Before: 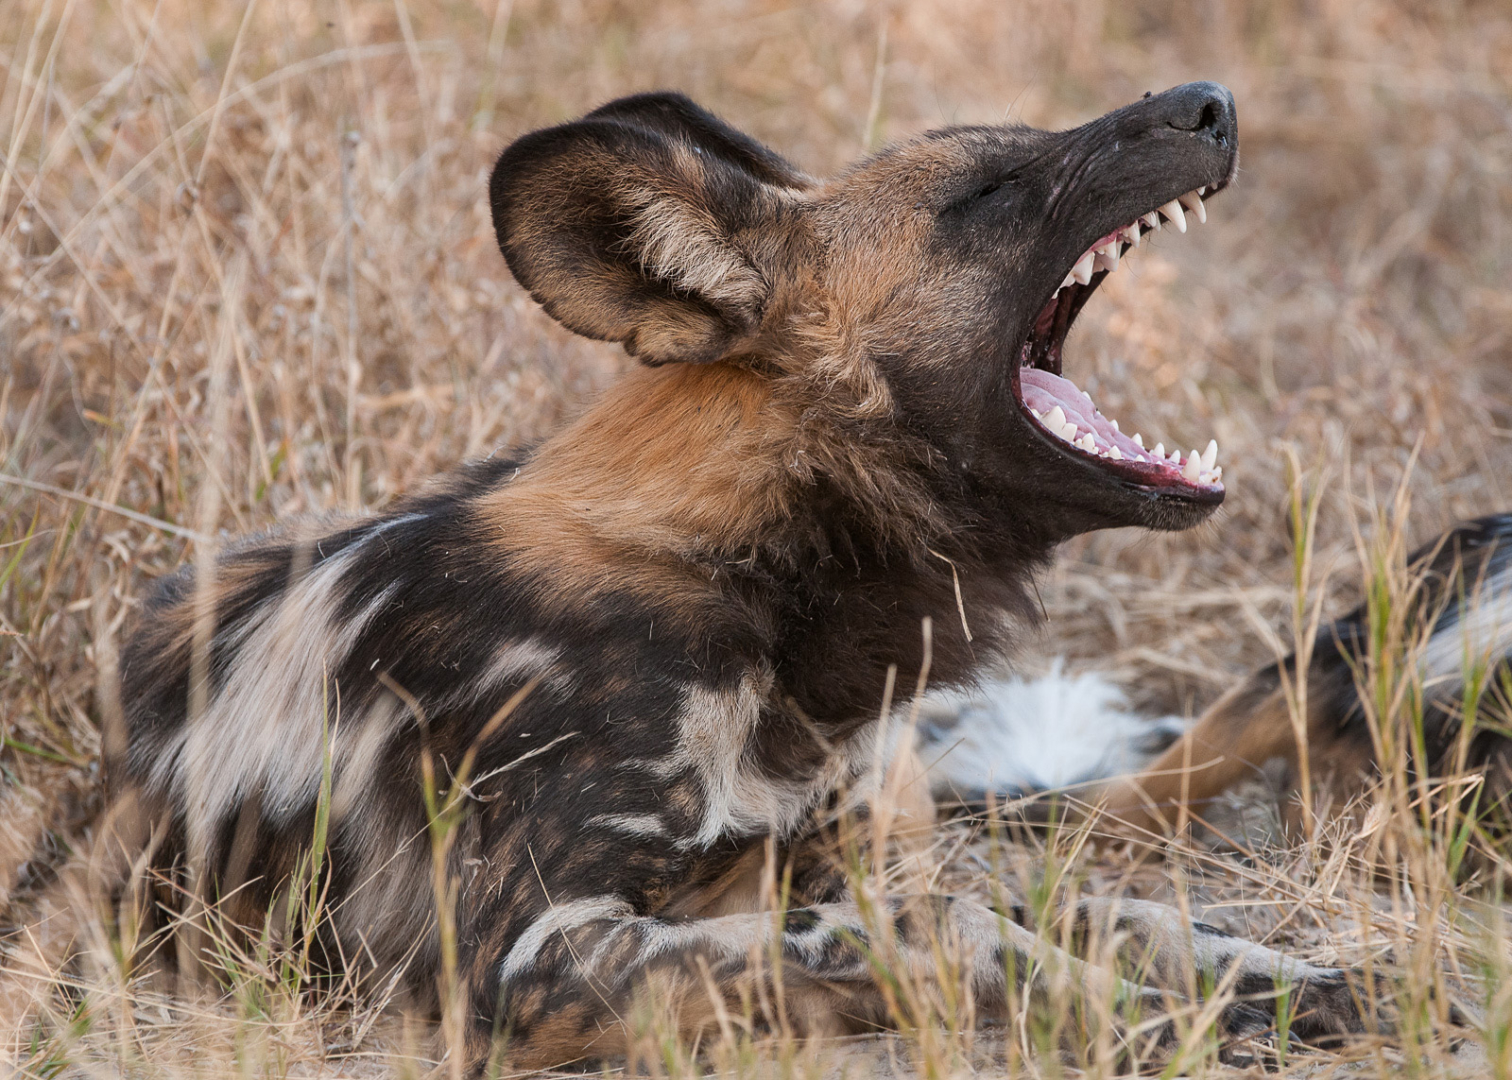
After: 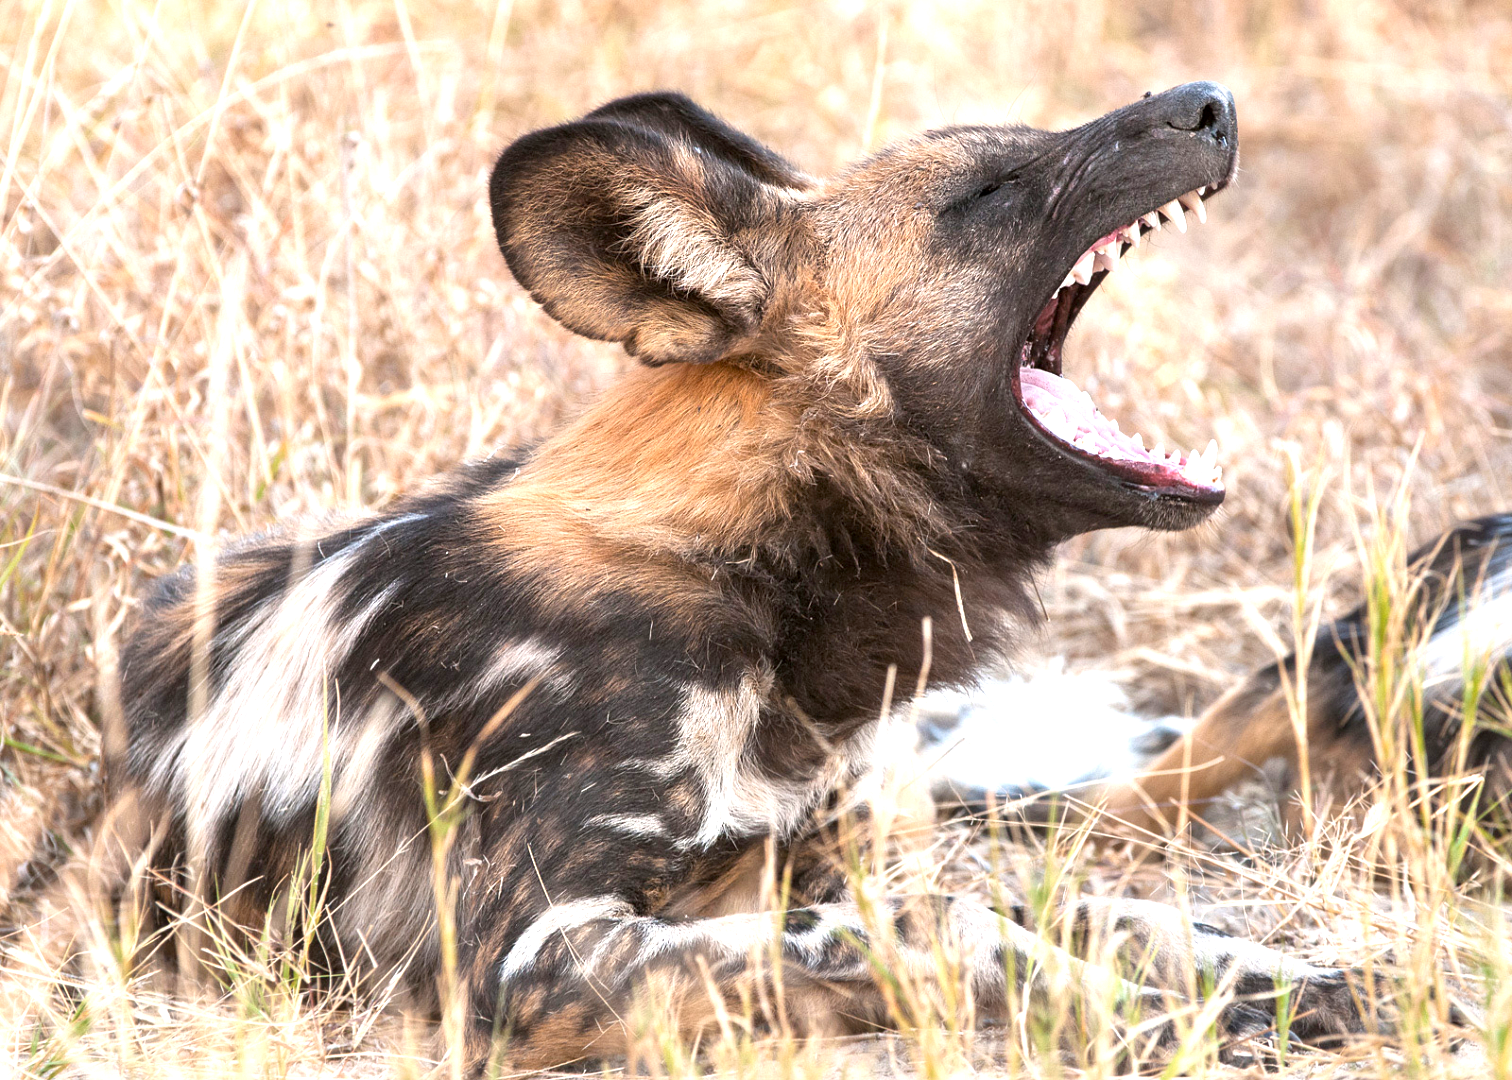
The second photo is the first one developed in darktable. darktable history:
exposure: black level correction 0.001, exposure 1.313 EV, compensate exposure bias true, compensate highlight preservation false
